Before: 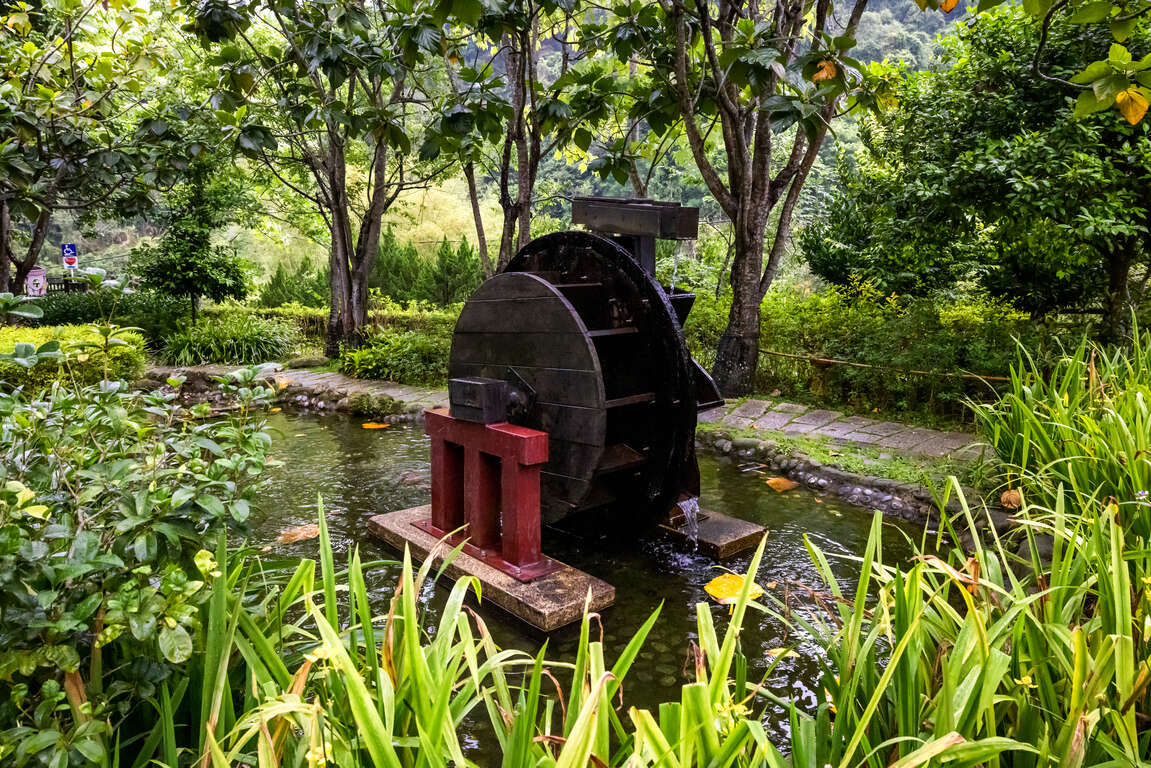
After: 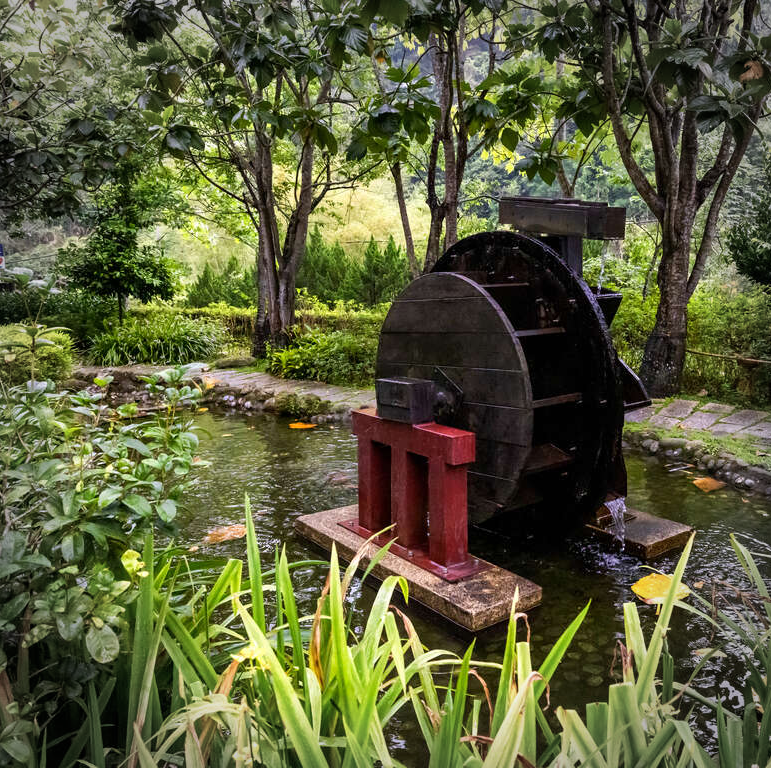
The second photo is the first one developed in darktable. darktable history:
crop and rotate: left 6.364%, right 26.598%
vignetting: fall-off radius 30.76%, center (0, 0.007)
